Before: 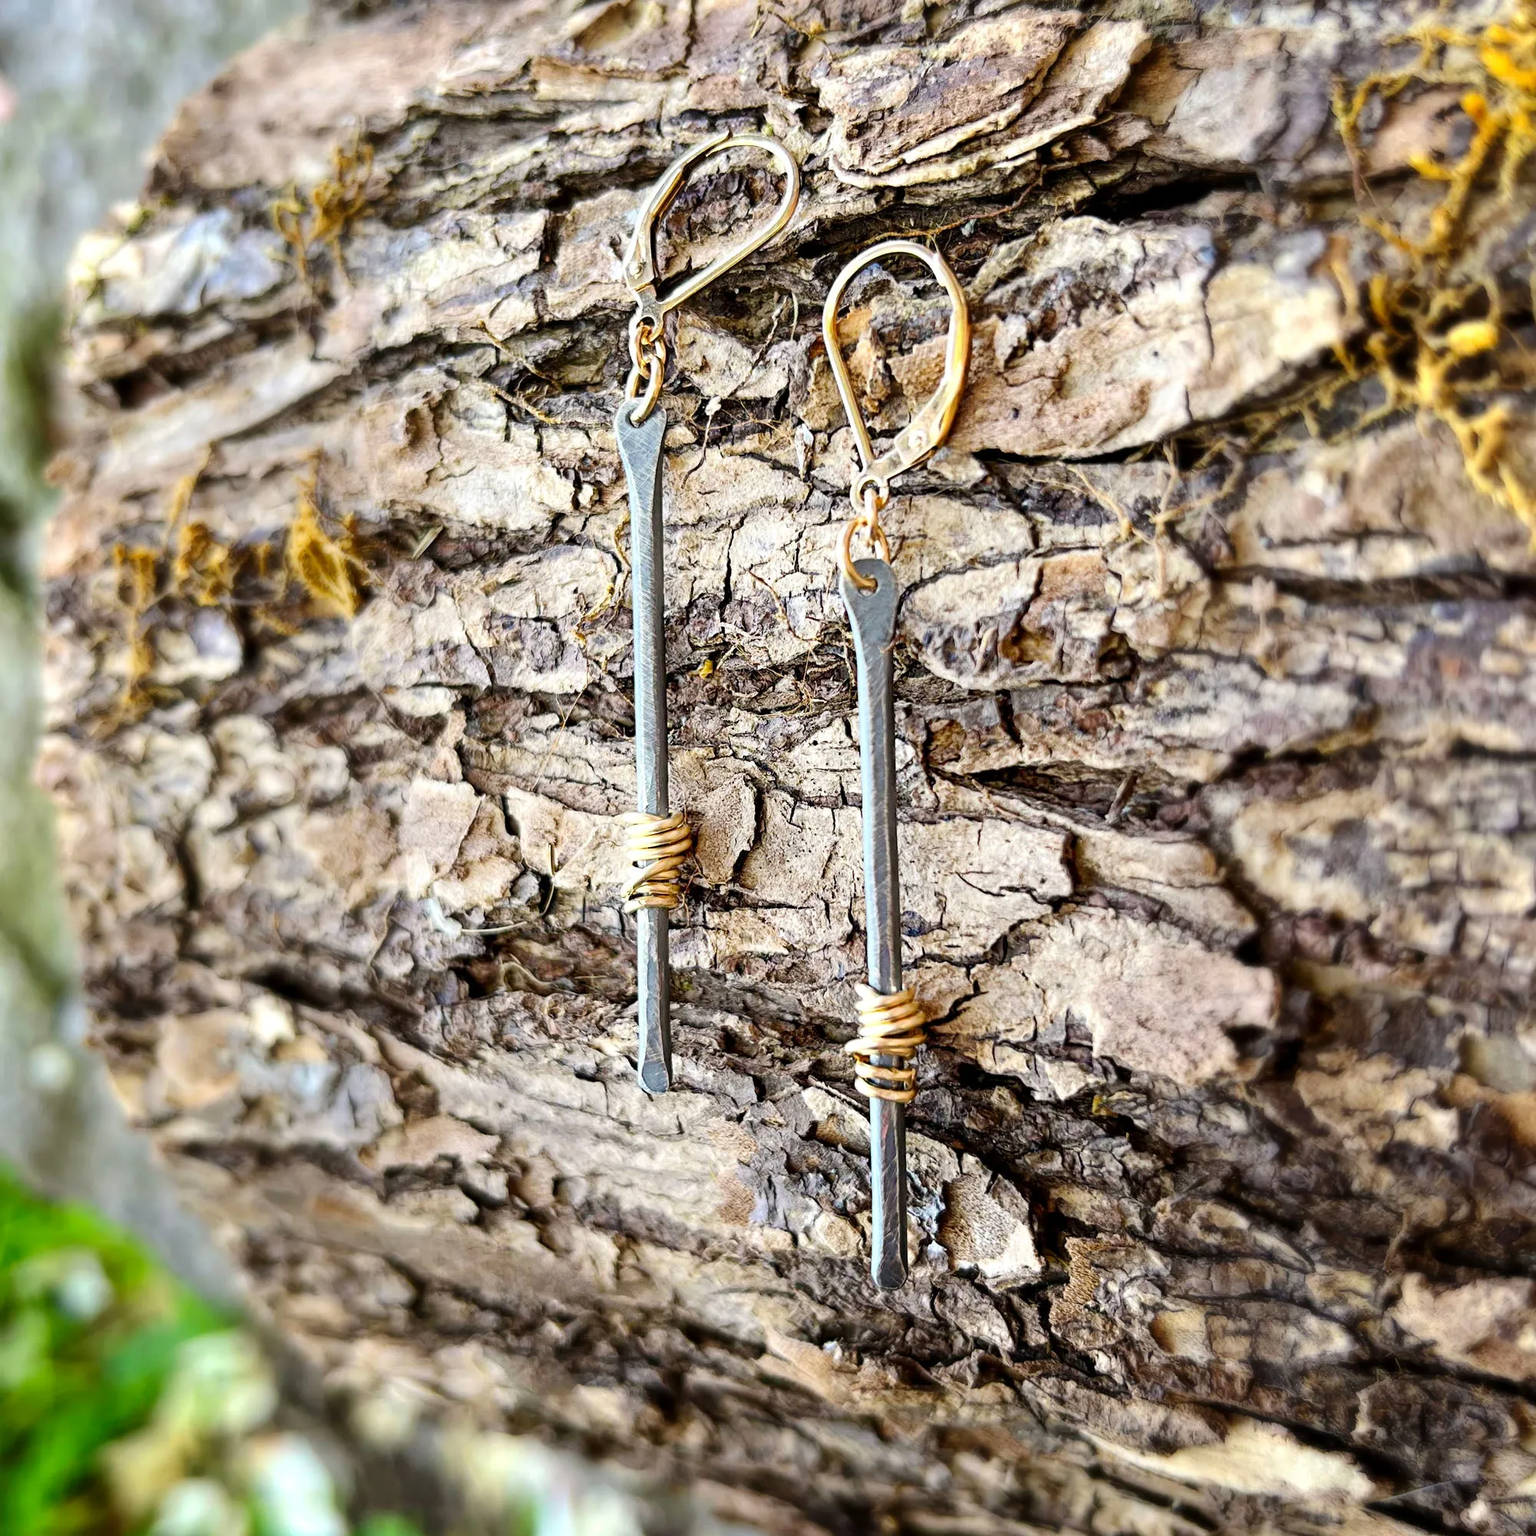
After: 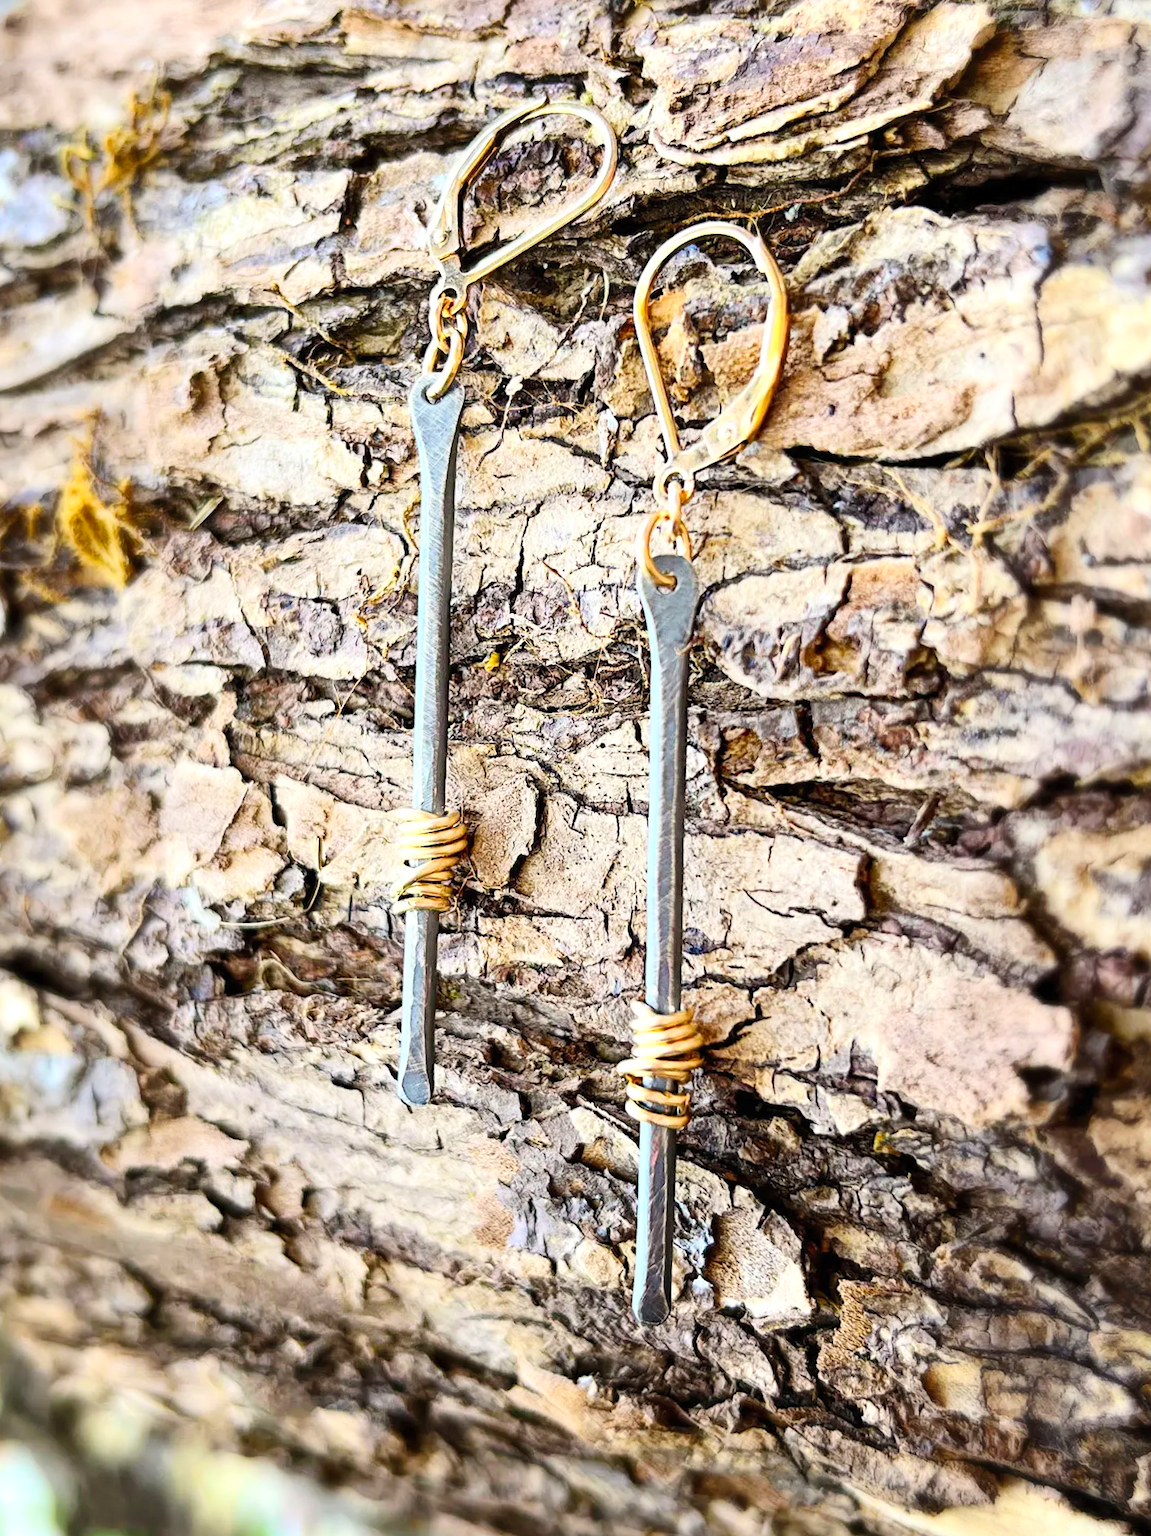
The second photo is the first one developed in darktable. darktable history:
tone equalizer: on, module defaults
crop and rotate: angle -3.03°, left 14.164%, top 0.04%, right 10.932%, bottom 0.083%
contrast brightness saturation: contrast 0.2, brightness 0.158, saturation 0.224
